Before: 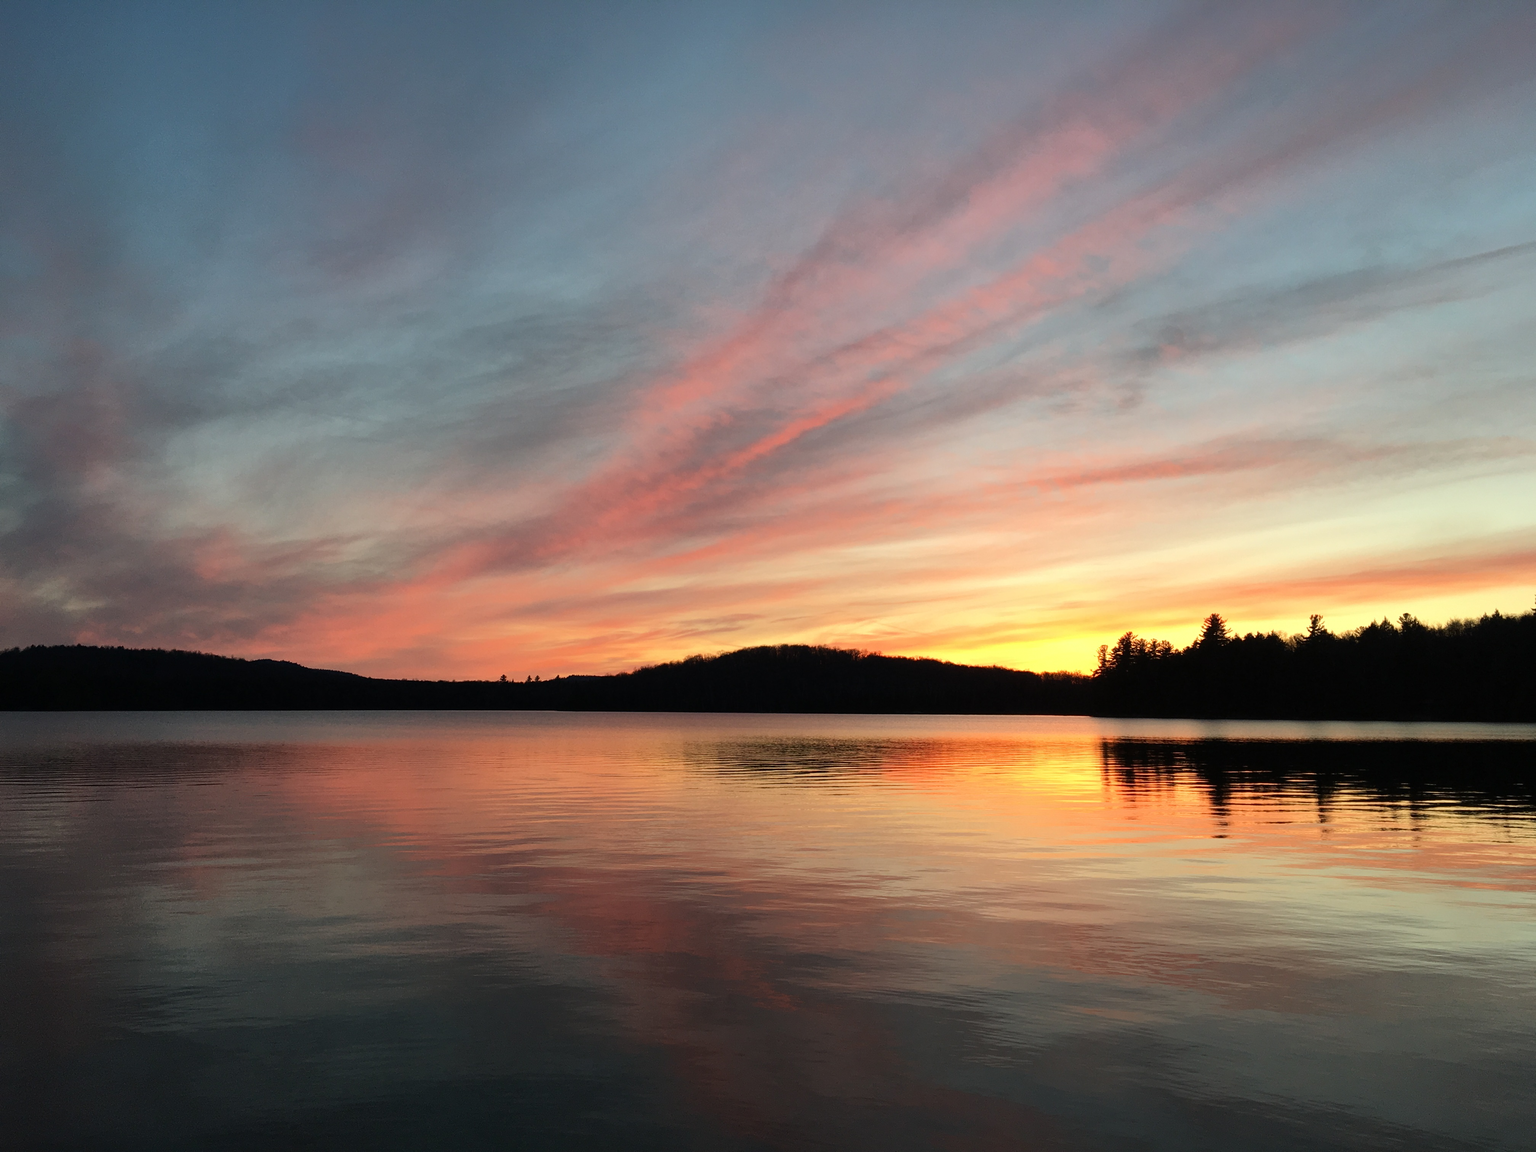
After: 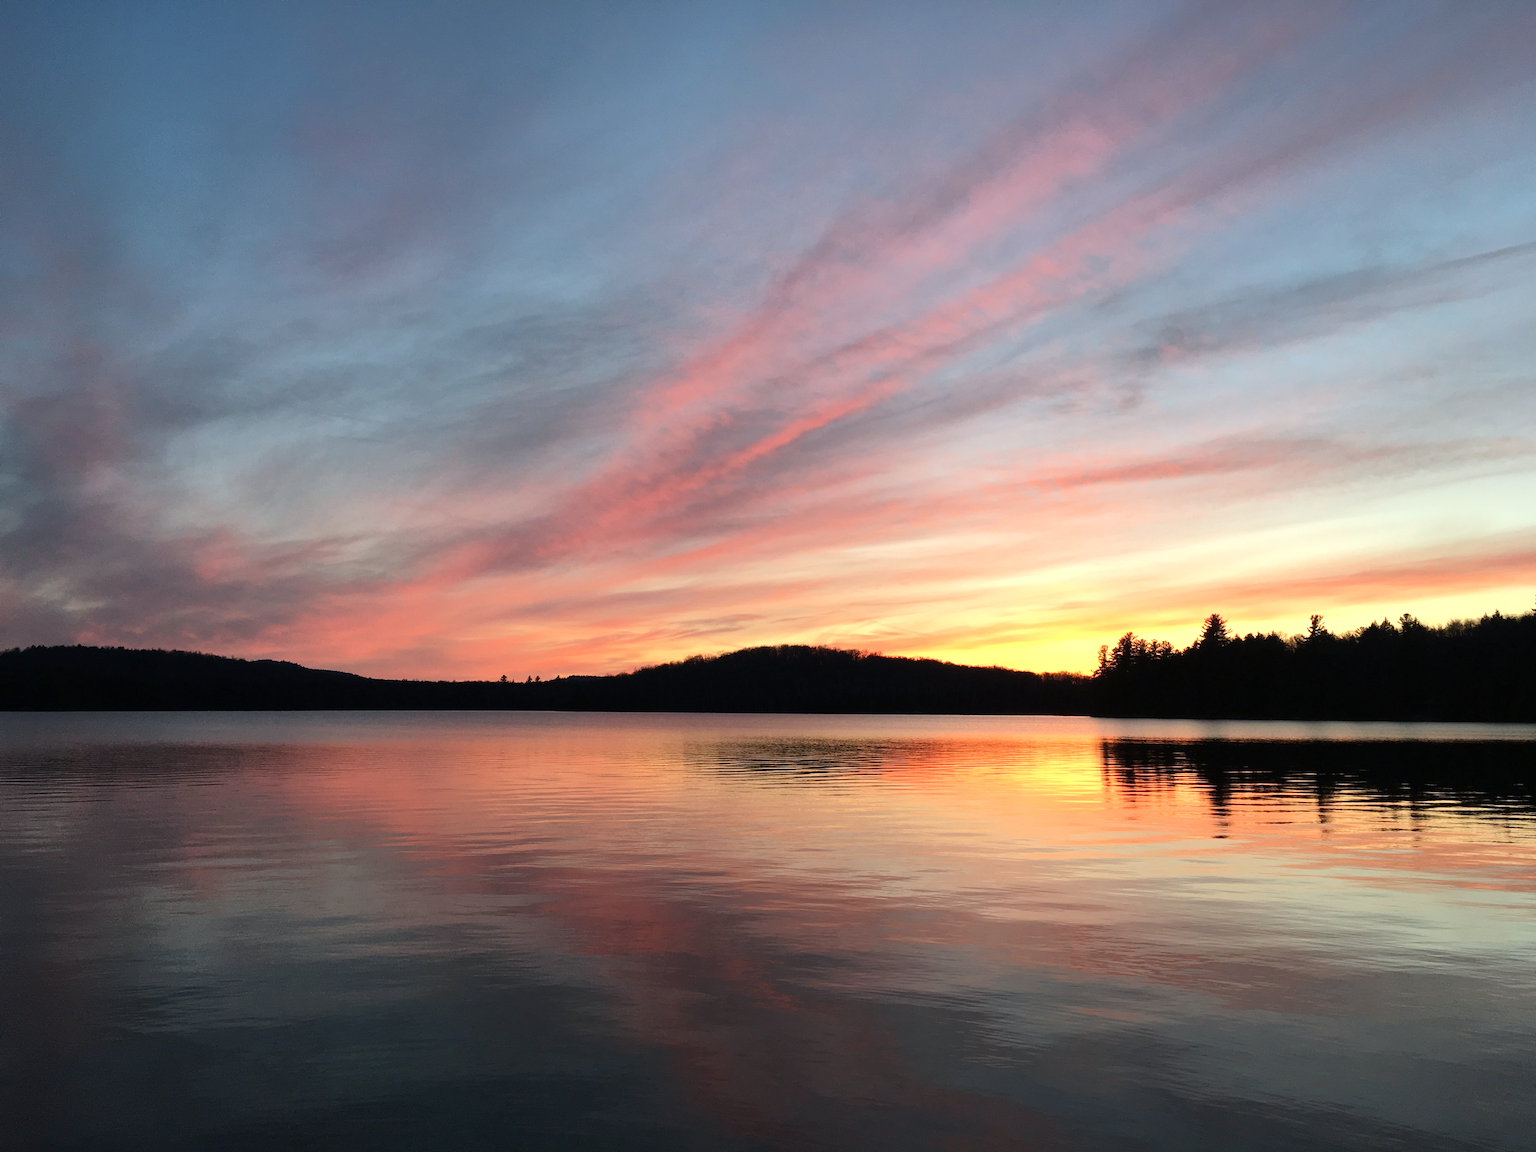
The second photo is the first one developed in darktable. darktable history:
exposure: exposure 0.207 EV, compensate highlight preservation false
color calibration: illuminant as shot in camera, x 0.358, y 0.373, temperature 4628.91 K
